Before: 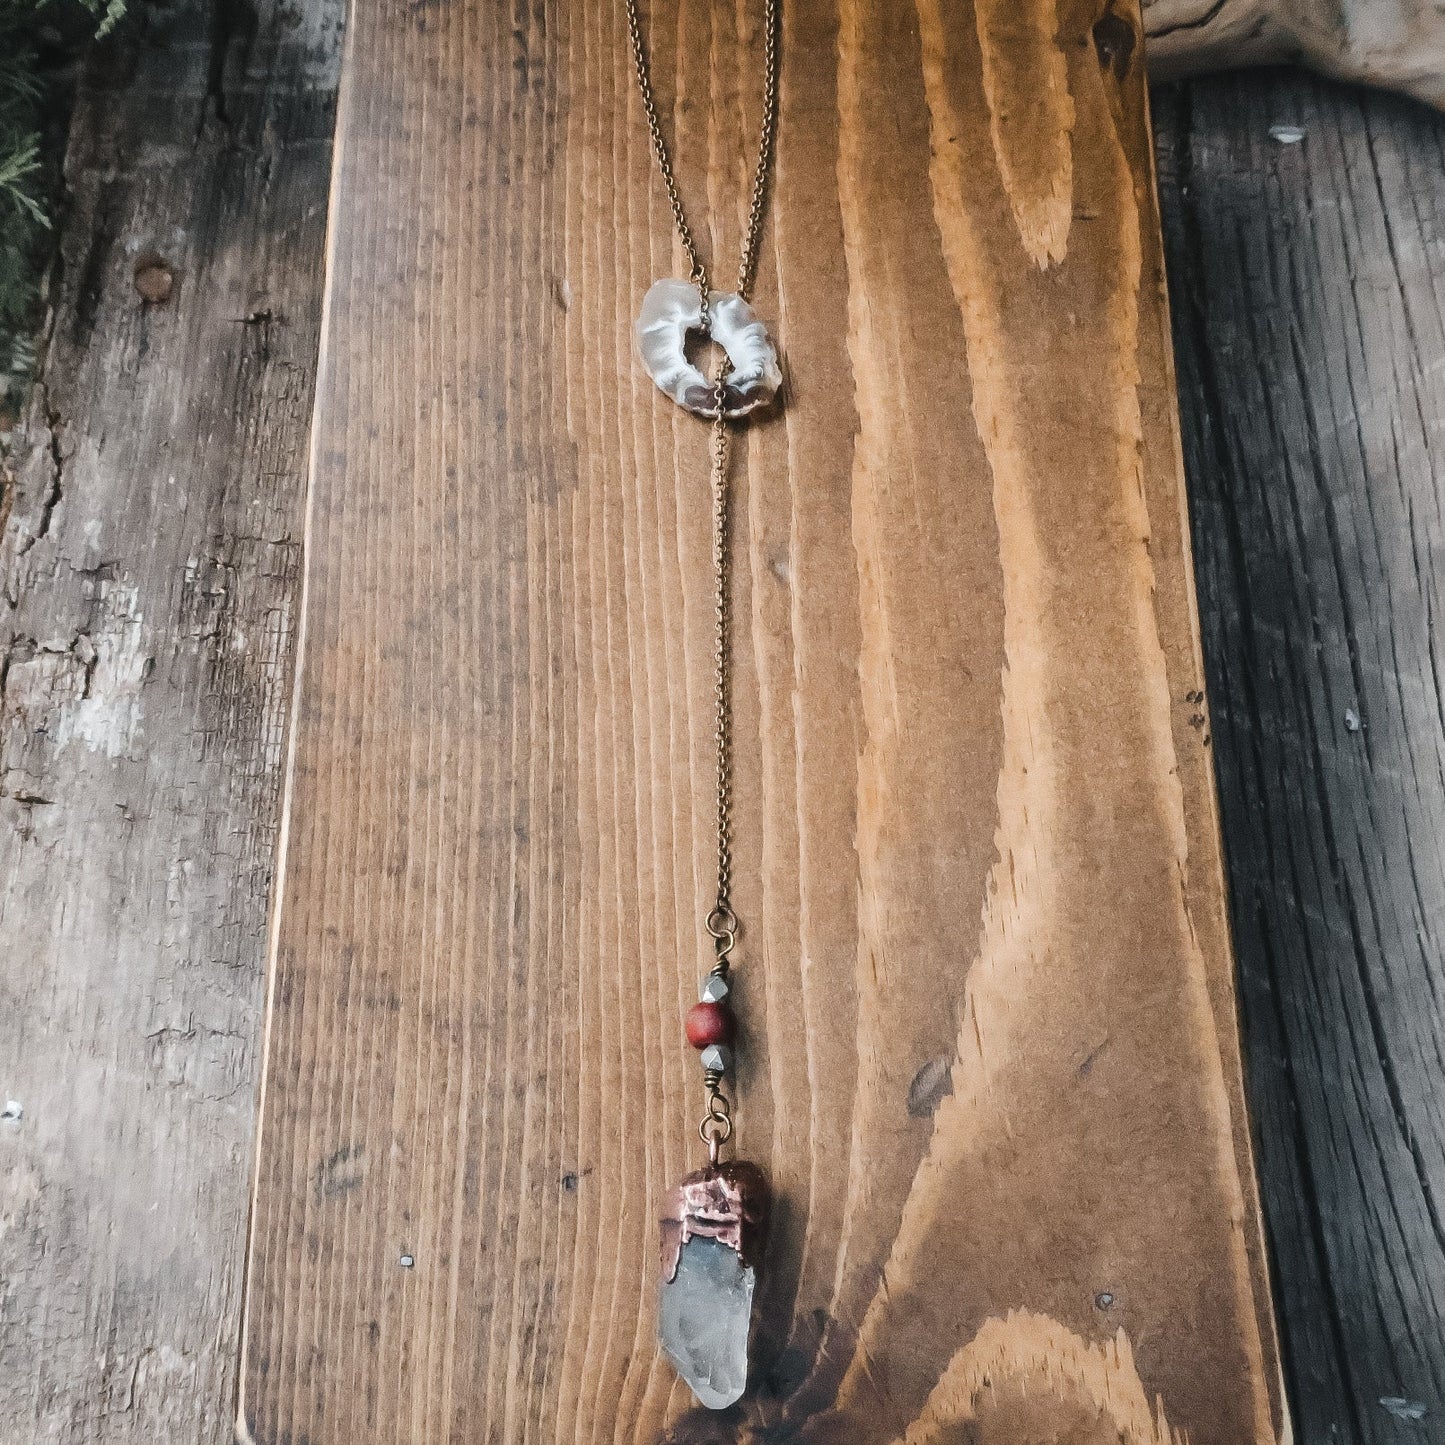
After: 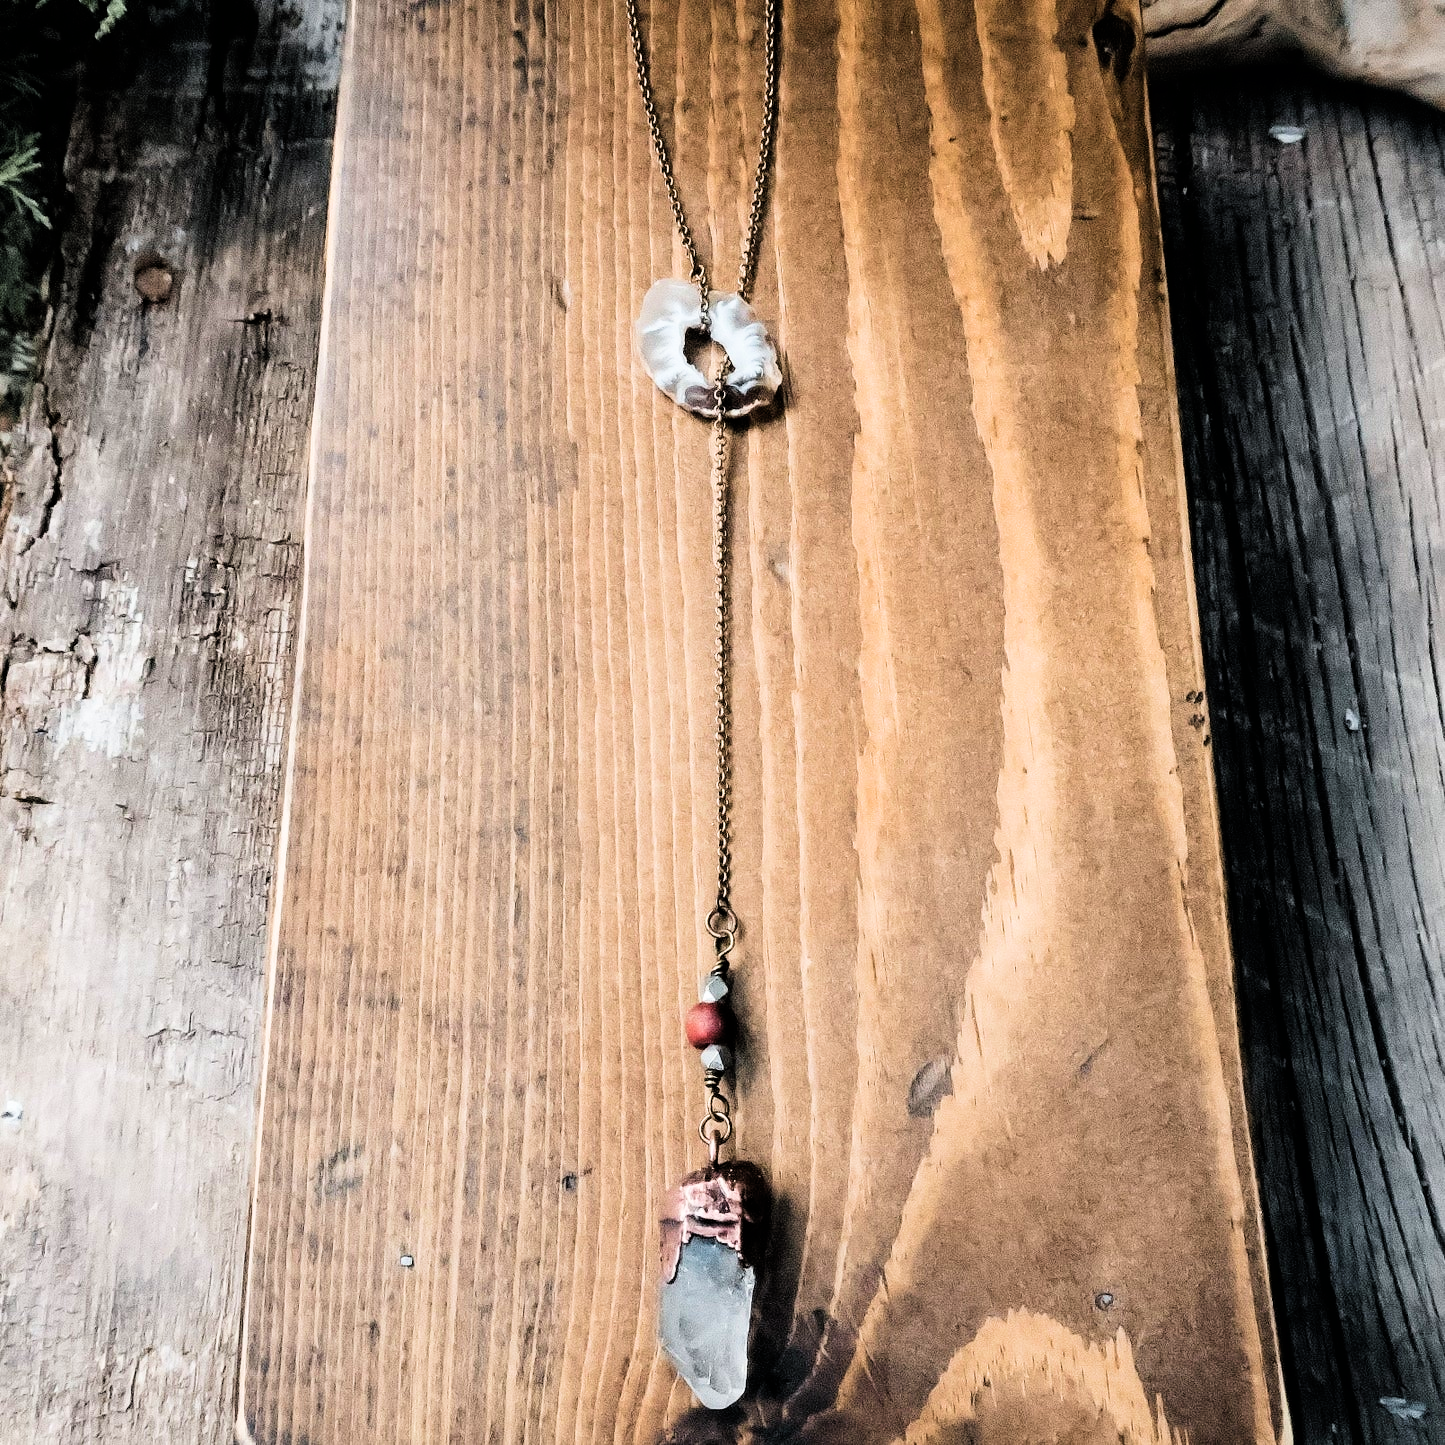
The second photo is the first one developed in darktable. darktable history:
velvia: on, module defaults
filmic rgb: black relative exposure -3.96 EV, white relative exposure 2.98 EV, hardness 2.98, contrast 1.507
exposure: black level correction 0, exposure 0.393 EV, compensate highlight preservation false
